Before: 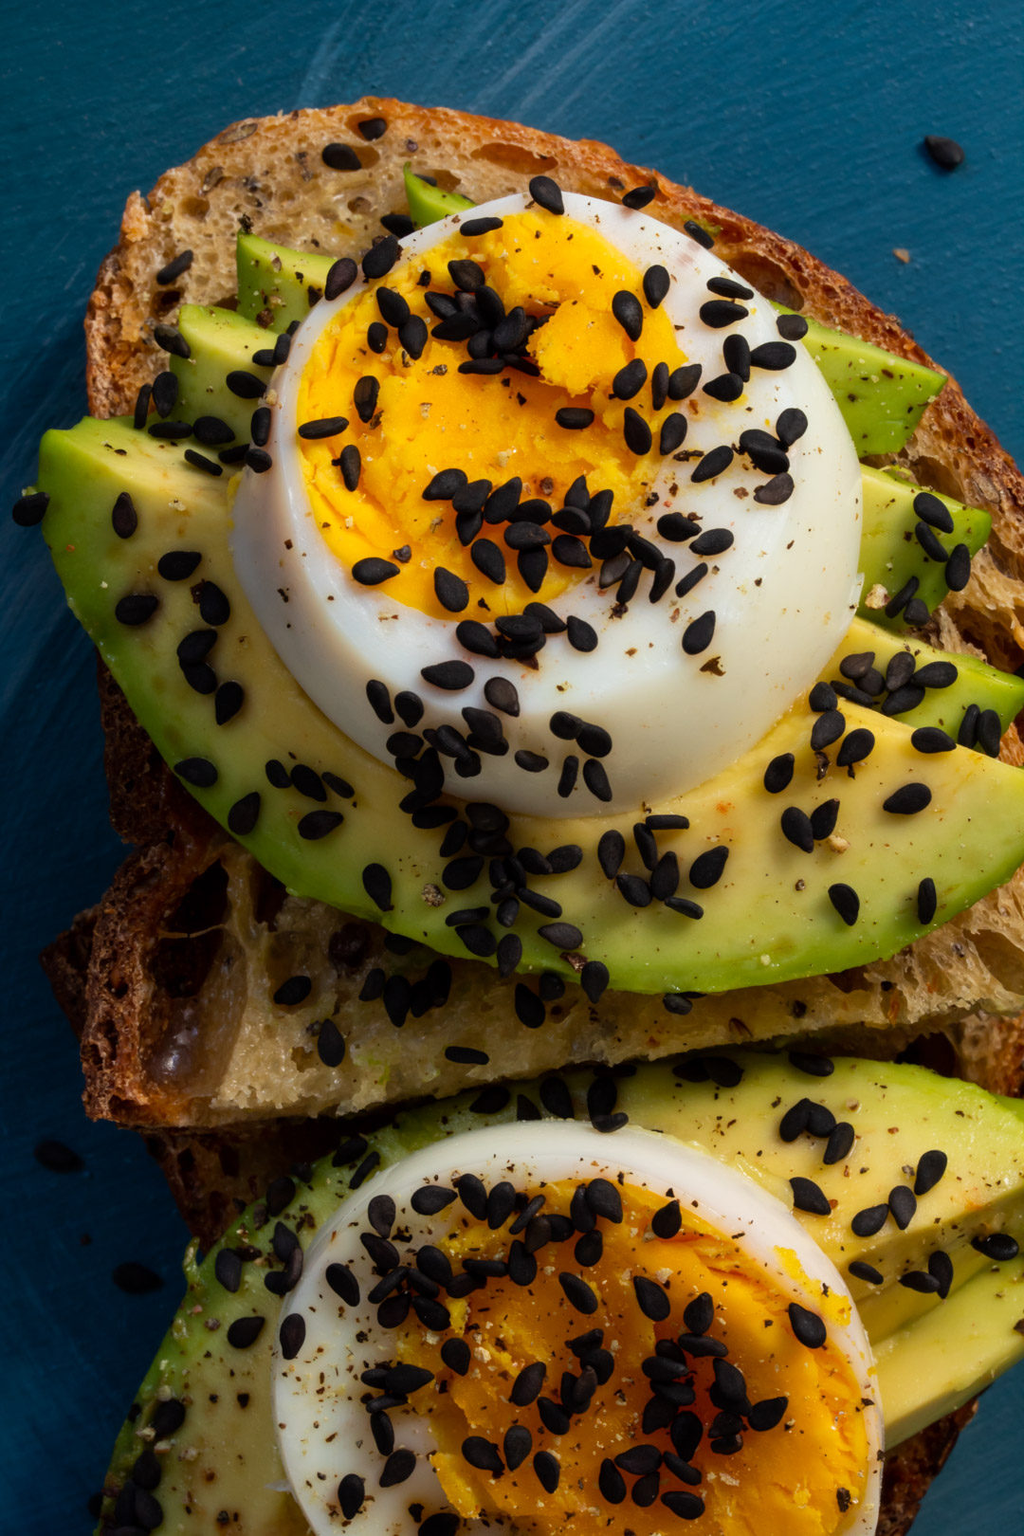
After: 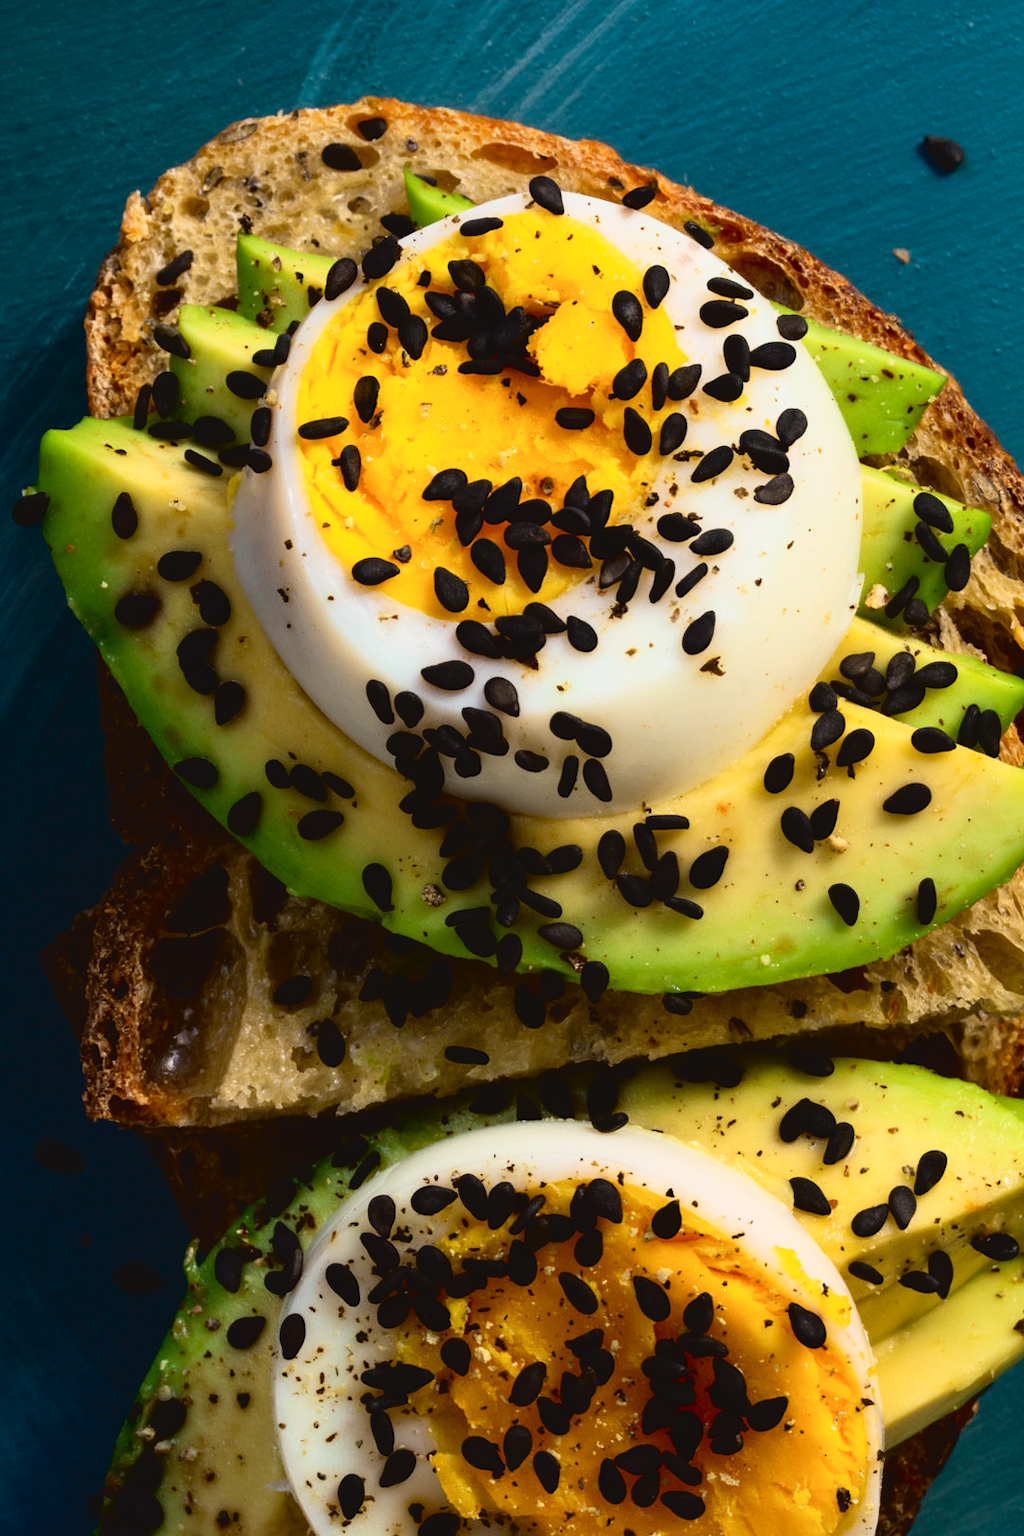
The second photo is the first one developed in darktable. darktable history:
exposure: black level correction 0.001, exposure 0.014 EV, compensate highlight preservation false
tone curve: curves: ch0 [(0, 0.049) (0.113, 0.084) (0.285, 0.301) (0.673, 0.796) (0.845, 0.932) (0.994, 0.971)]; ch1 [(0, 0) (0.456, 0.424) (0.498, 0.5) (0.57, 0.557) (0.631, 0.635) (1, 1)]; ch2 [(0, 0) (0.395, 0.398) (0.44, 0.456) (0.502, 0.507) (0.55, 0.559) (0.67, 0.702) (1, 1)], color space Lab, independent channels, preserve colors none
